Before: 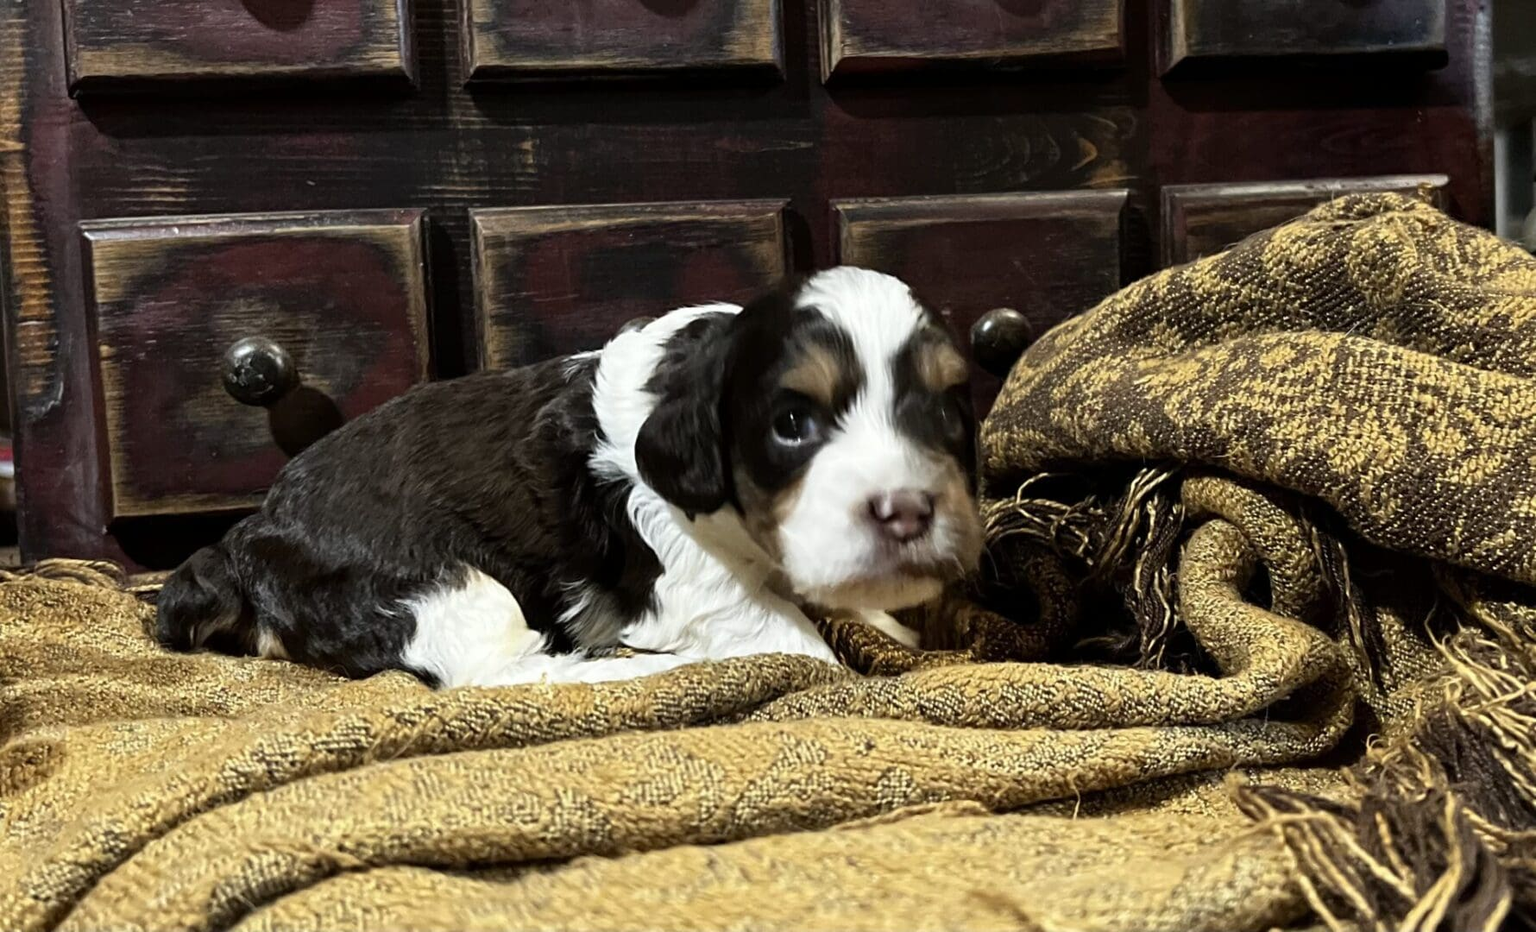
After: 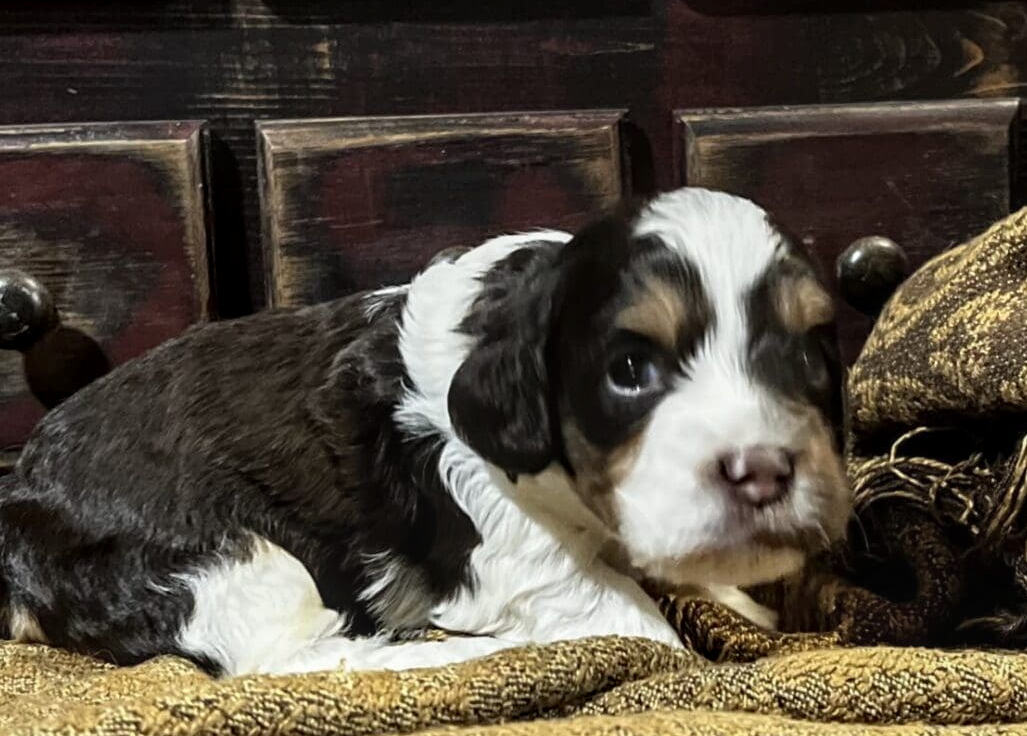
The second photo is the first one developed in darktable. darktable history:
crop: left 16.202%, top 11.208%, right 26.045%, bottom 20.557%
local contrast: on, module defaults
